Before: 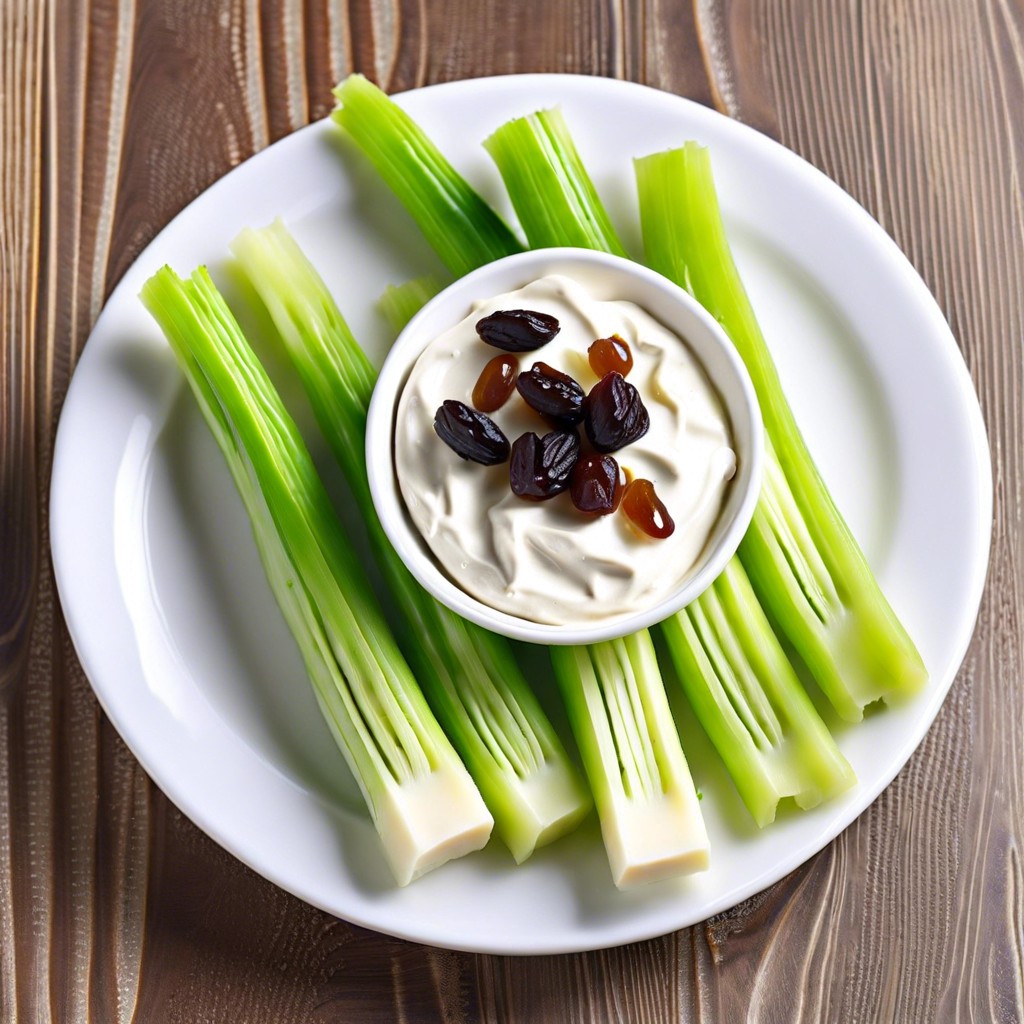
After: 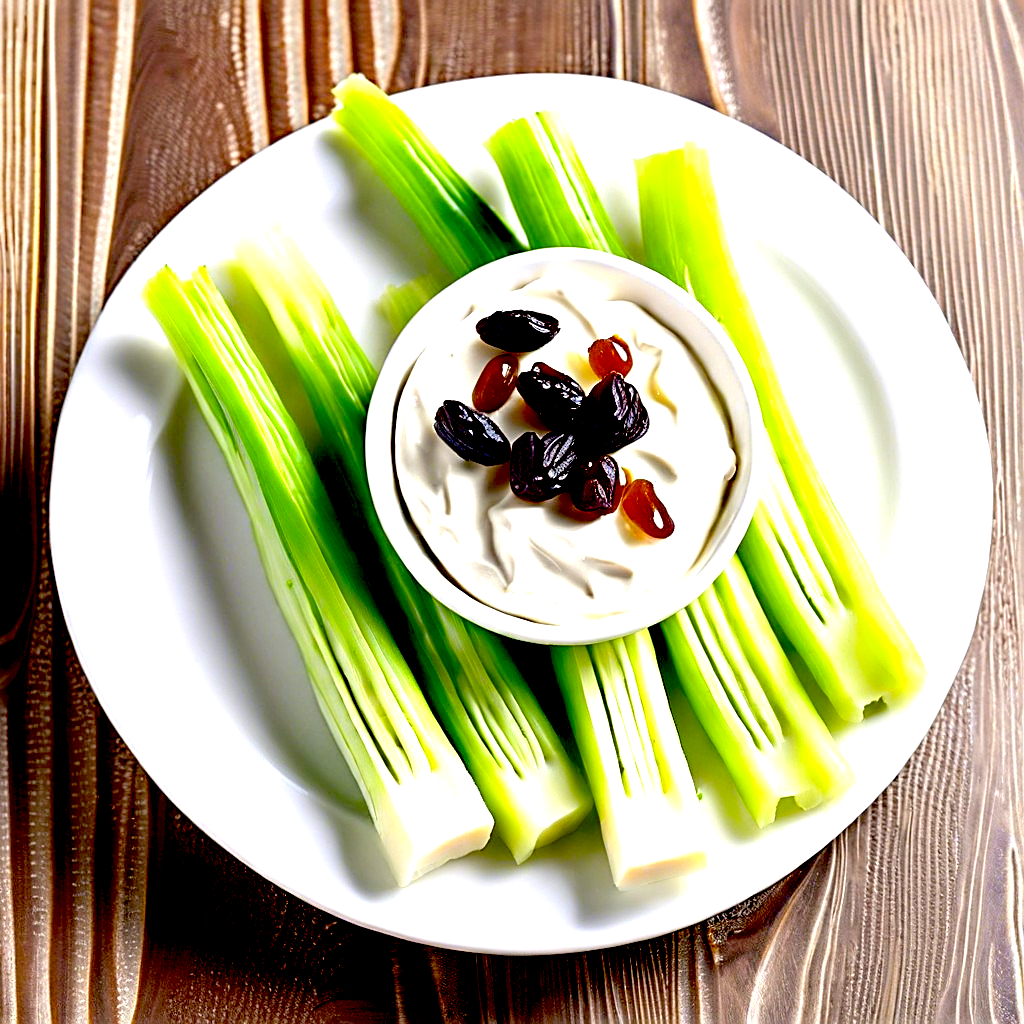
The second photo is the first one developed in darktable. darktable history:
exposure: black level correction 0.035, exposure 0.9 EV, compensate highlight preservation false
sharpen: on, module defaults
